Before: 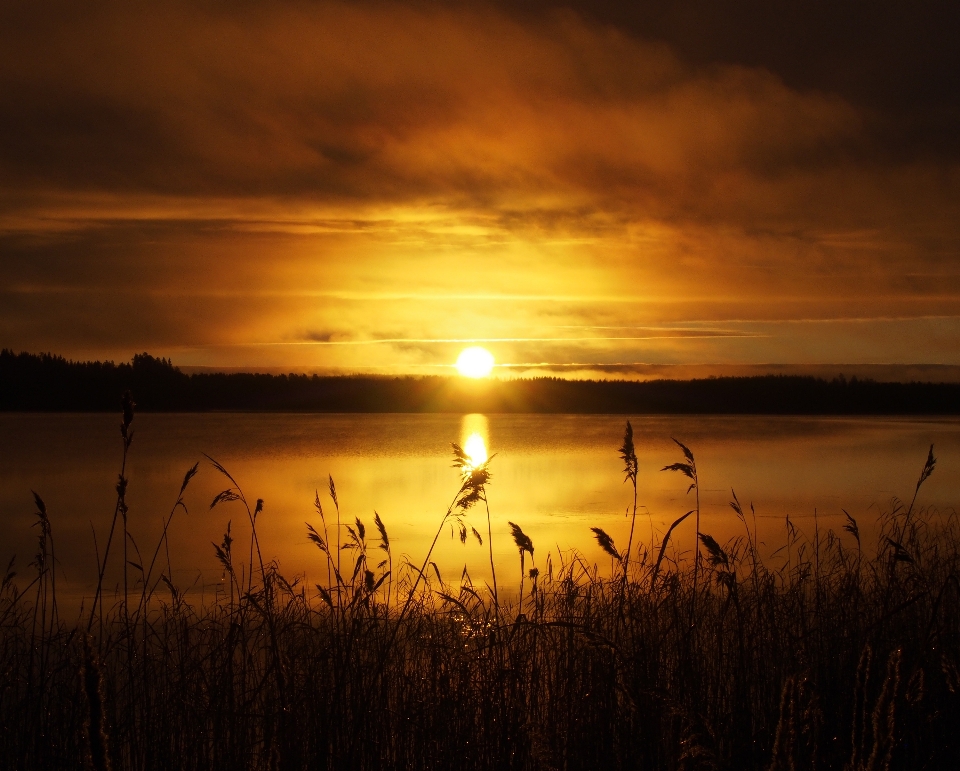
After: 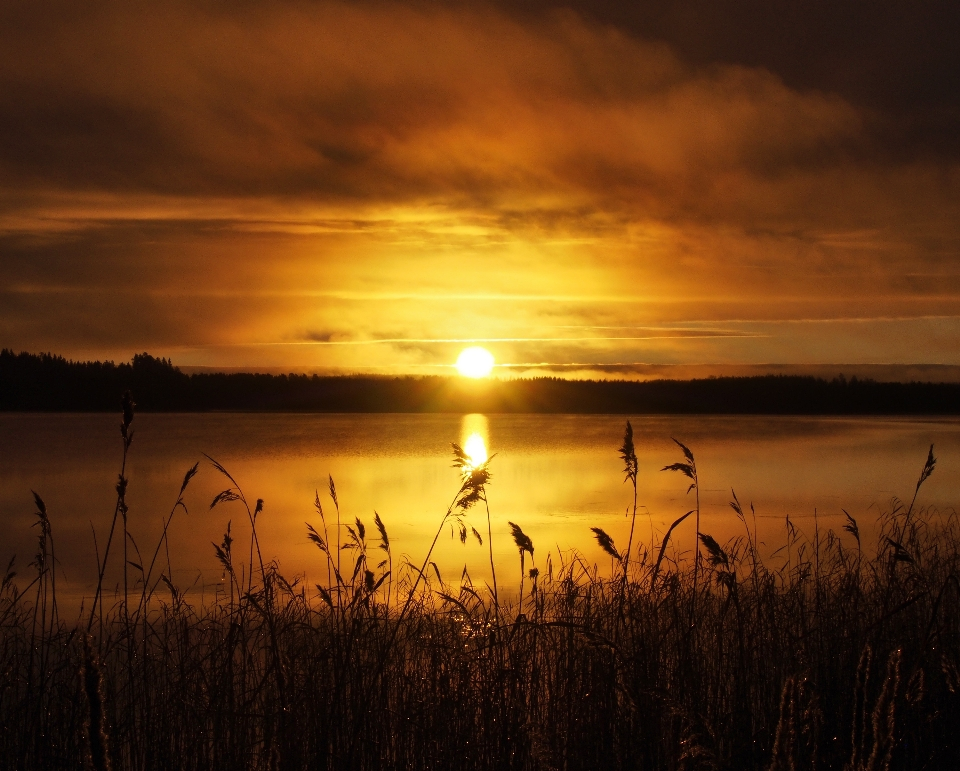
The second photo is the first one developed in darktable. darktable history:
shadows and highlights: shadows 39.32, highlights -52.86, low approximation 0.01, soften with gaussian
